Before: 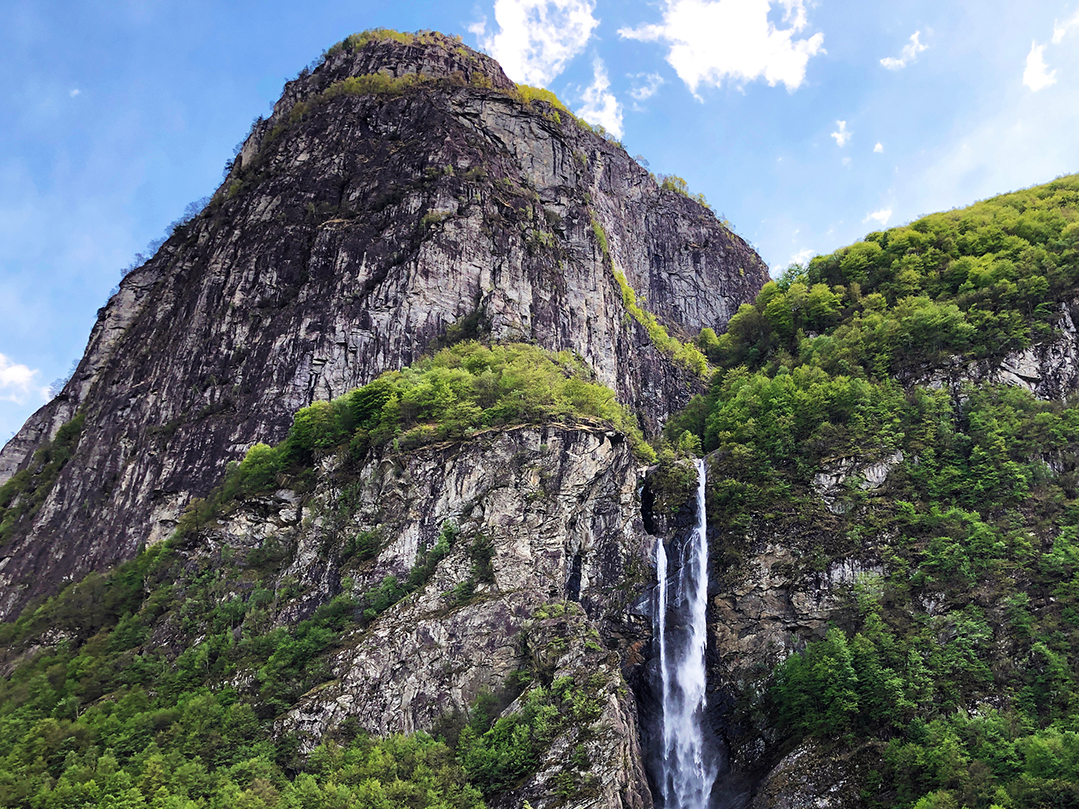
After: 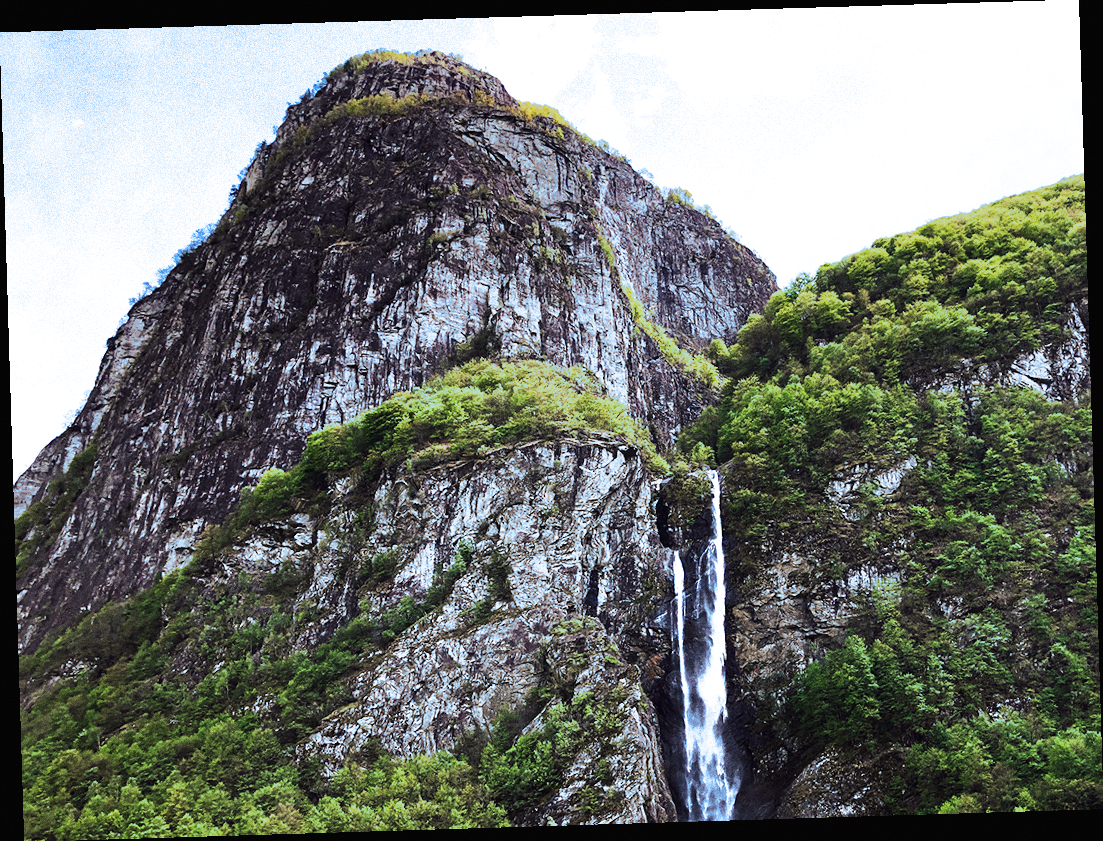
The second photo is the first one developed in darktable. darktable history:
split-toning: shadows › hue 351.18°, shadows › saturation 0.86, highlights › hue 218.82°, highlights › saturation 0.73, balance -19.167
grain: coarseness 0.09 ISO, strength 40%
rotate and perspective: rotation -1.75°, automatic cropping off
tone curve: curves: ch0 [(0, 0.013) (0.198, 0.175) (0.512, 0.582) (0.625, 0.754) (0.81, 0.934) (1, 1)], color space Lab, linked channels, preserve colors none
